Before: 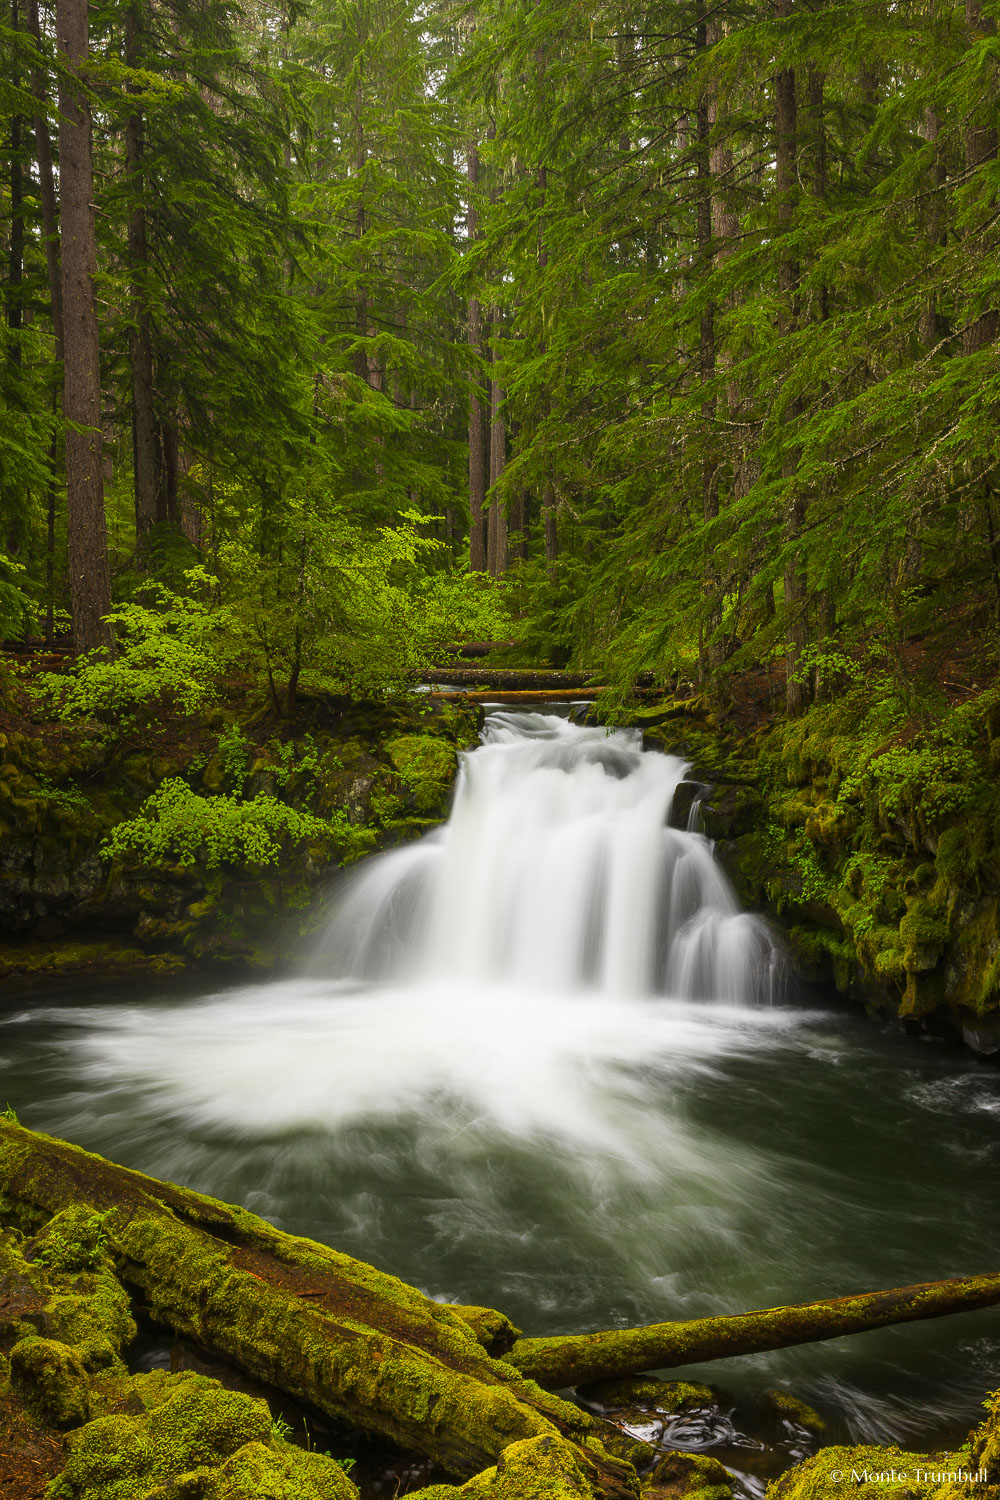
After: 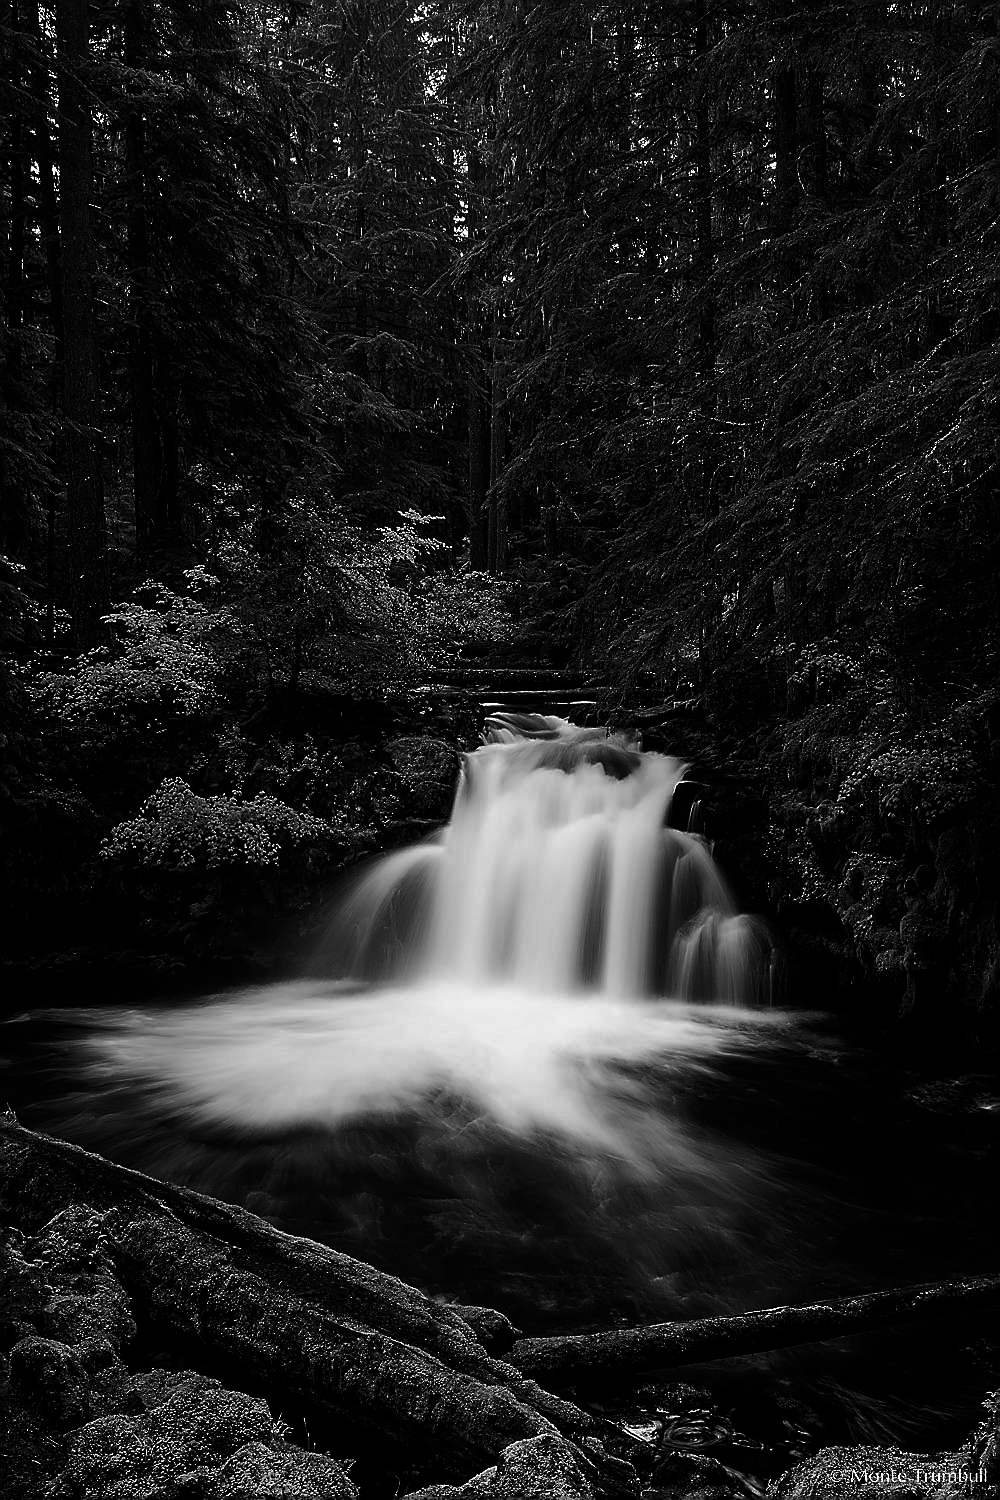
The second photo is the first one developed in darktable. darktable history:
sharpen: radius 1.4, amount 1.25, threshold 0.7
contrast brightness saturation: brightness -1, saturation 1
color balance rgb: linear chroma grading › global chroma 15%, perceptual saturation grading › global saturation 30%
color zones: curves: ch0 [(0.002, 0.593) (0.143, 0.417) (0.285, 0.541) (0.455, 0.289) (0.608, 0.327) (0.727, 0.283) (0.869, 0.571) (1, 0.603)]; ch1 [(0, 0) (0.143, 0) (0.286, 0) (0.429, 0) (0.571, 0) (0.714, 0) (0.857, 0)]
